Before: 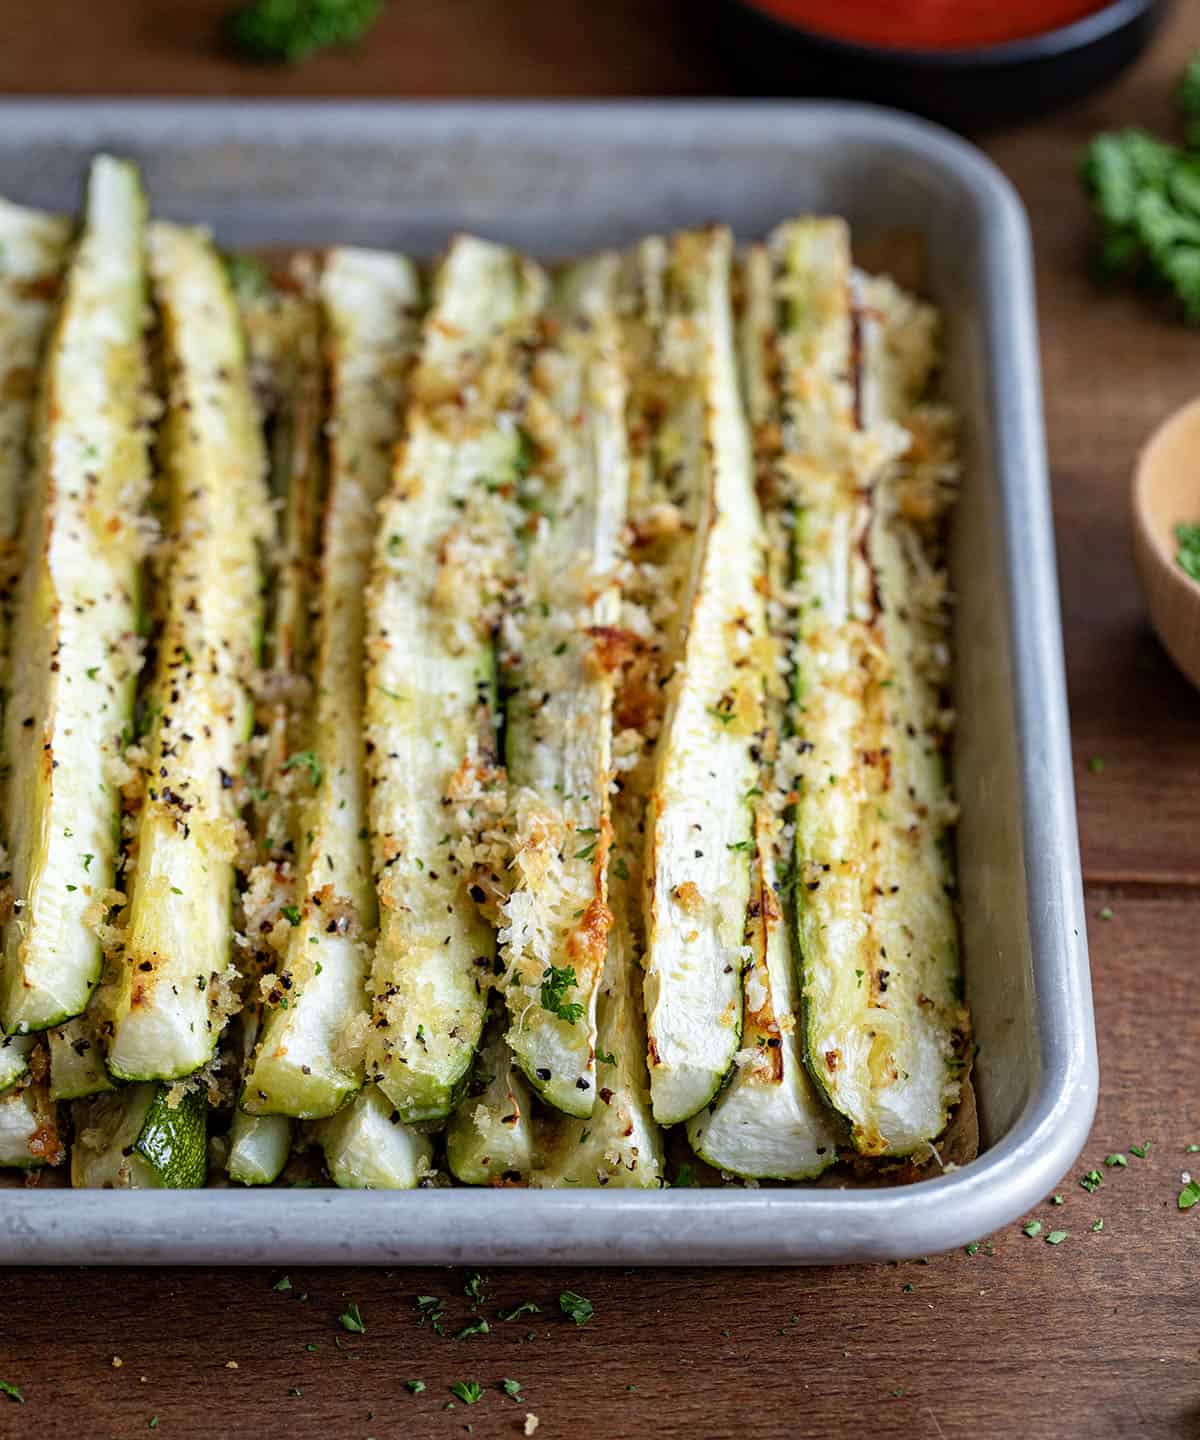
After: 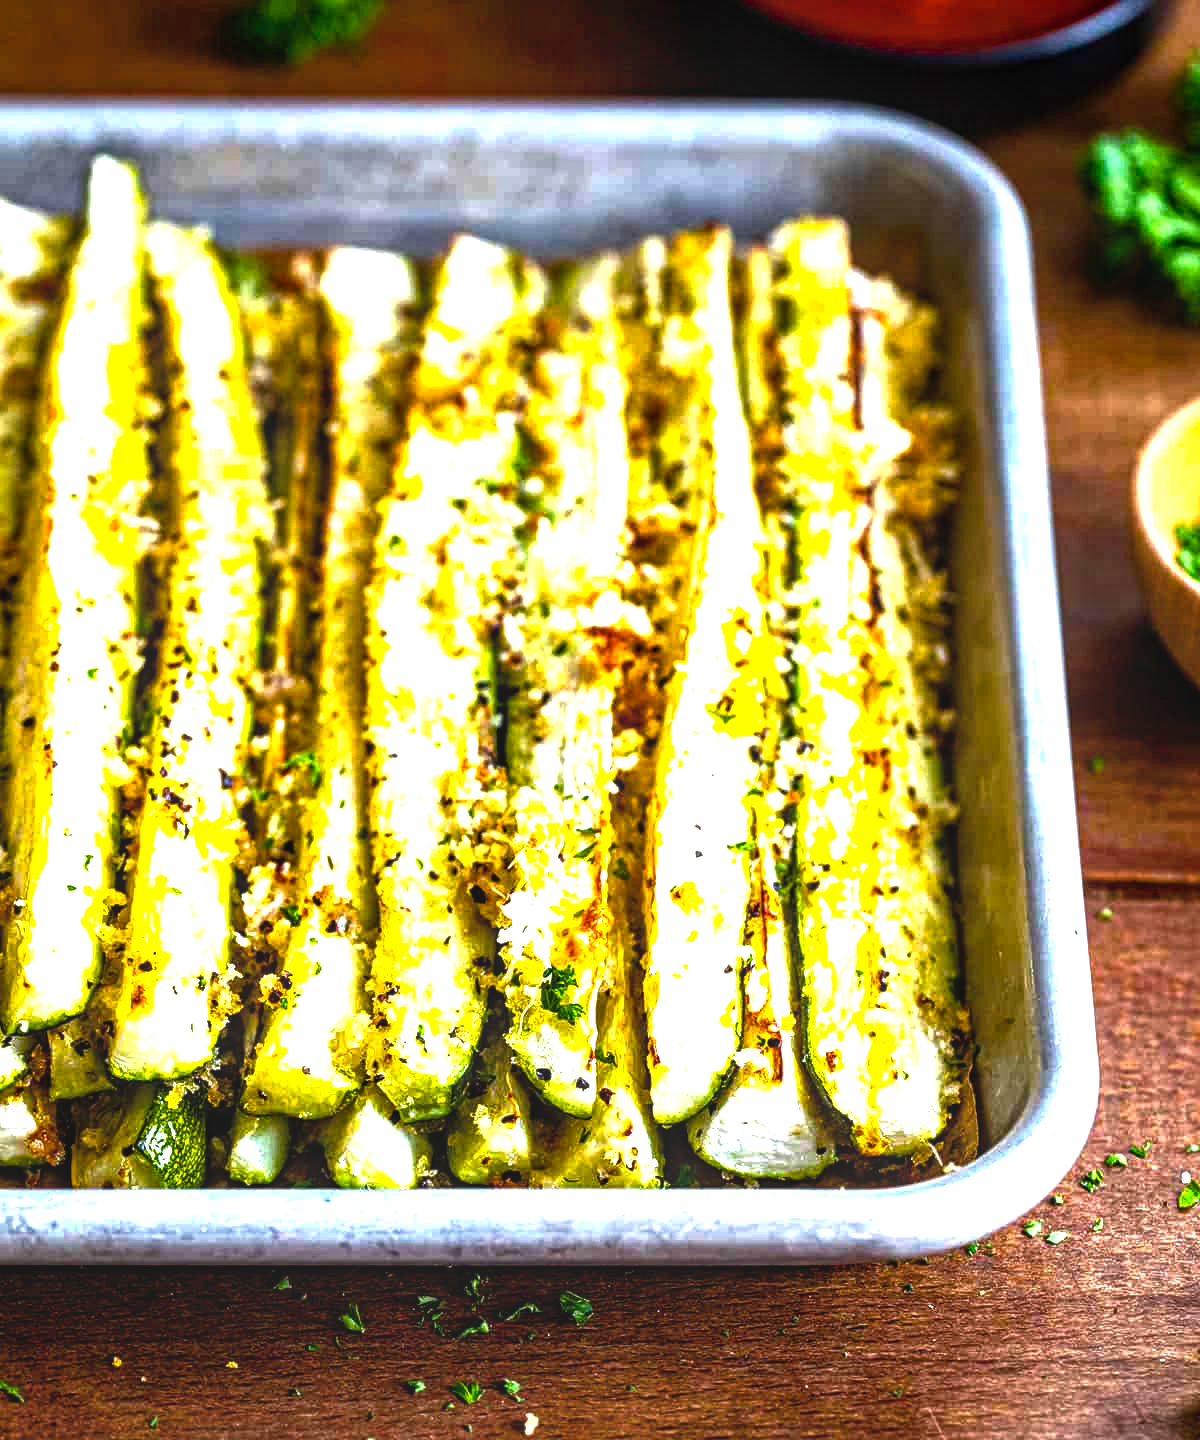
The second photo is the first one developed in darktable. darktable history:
color balance rgb: perceptual saturation grading › global saturation 36.182%, perceptual saturation grading › shadows 34.892%, perceptual brilliance grading › highlights 74.744%, perceptual brilliance grading › shadows -29.267%, global vibrance 20%
local contrast: detail 130%
